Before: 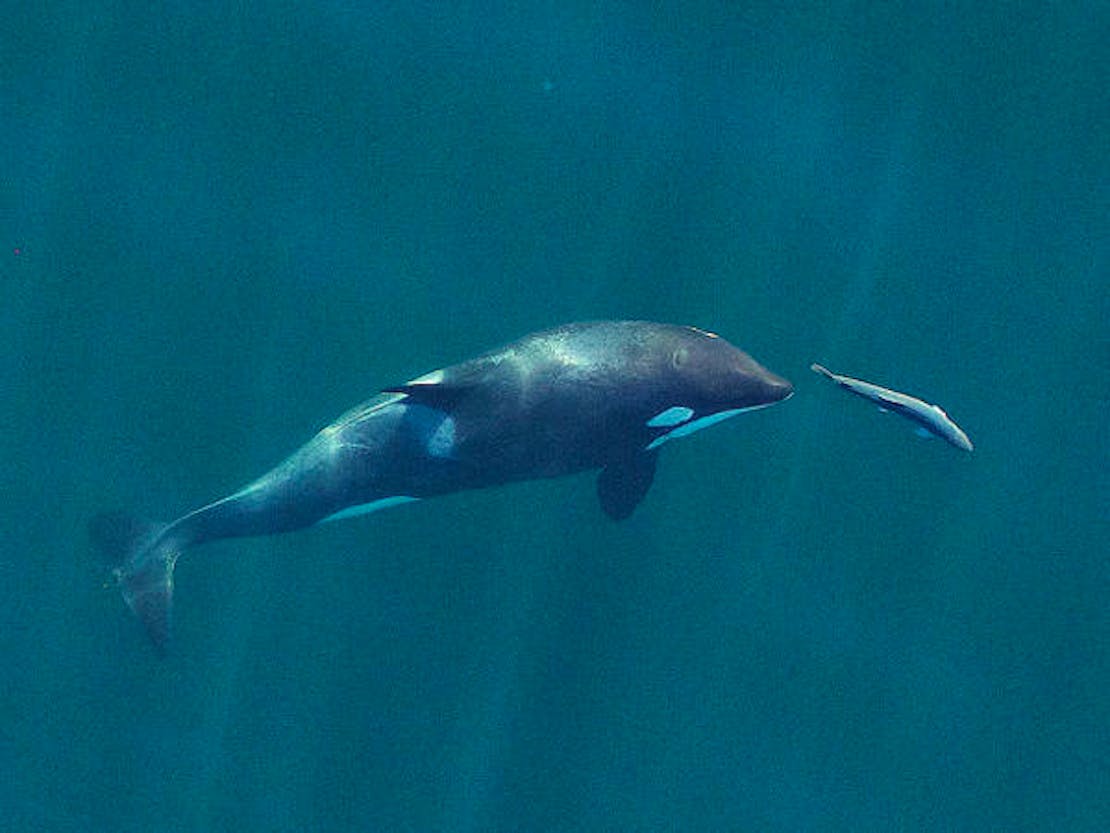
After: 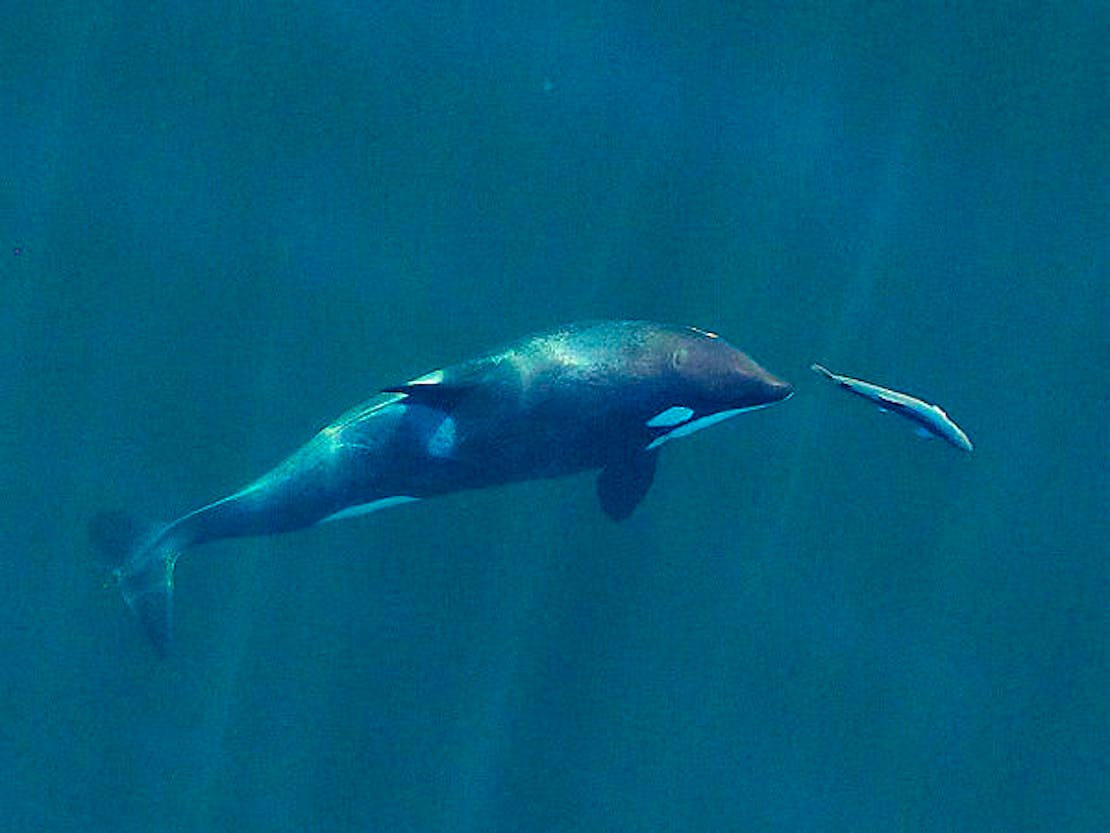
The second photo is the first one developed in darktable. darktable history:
color balance rgb: perceptual saturation grading › global saturation 39.592%, global vibrance 24.625%
sharpen: radius 1.893, amount 0.403, threshold 1.58
